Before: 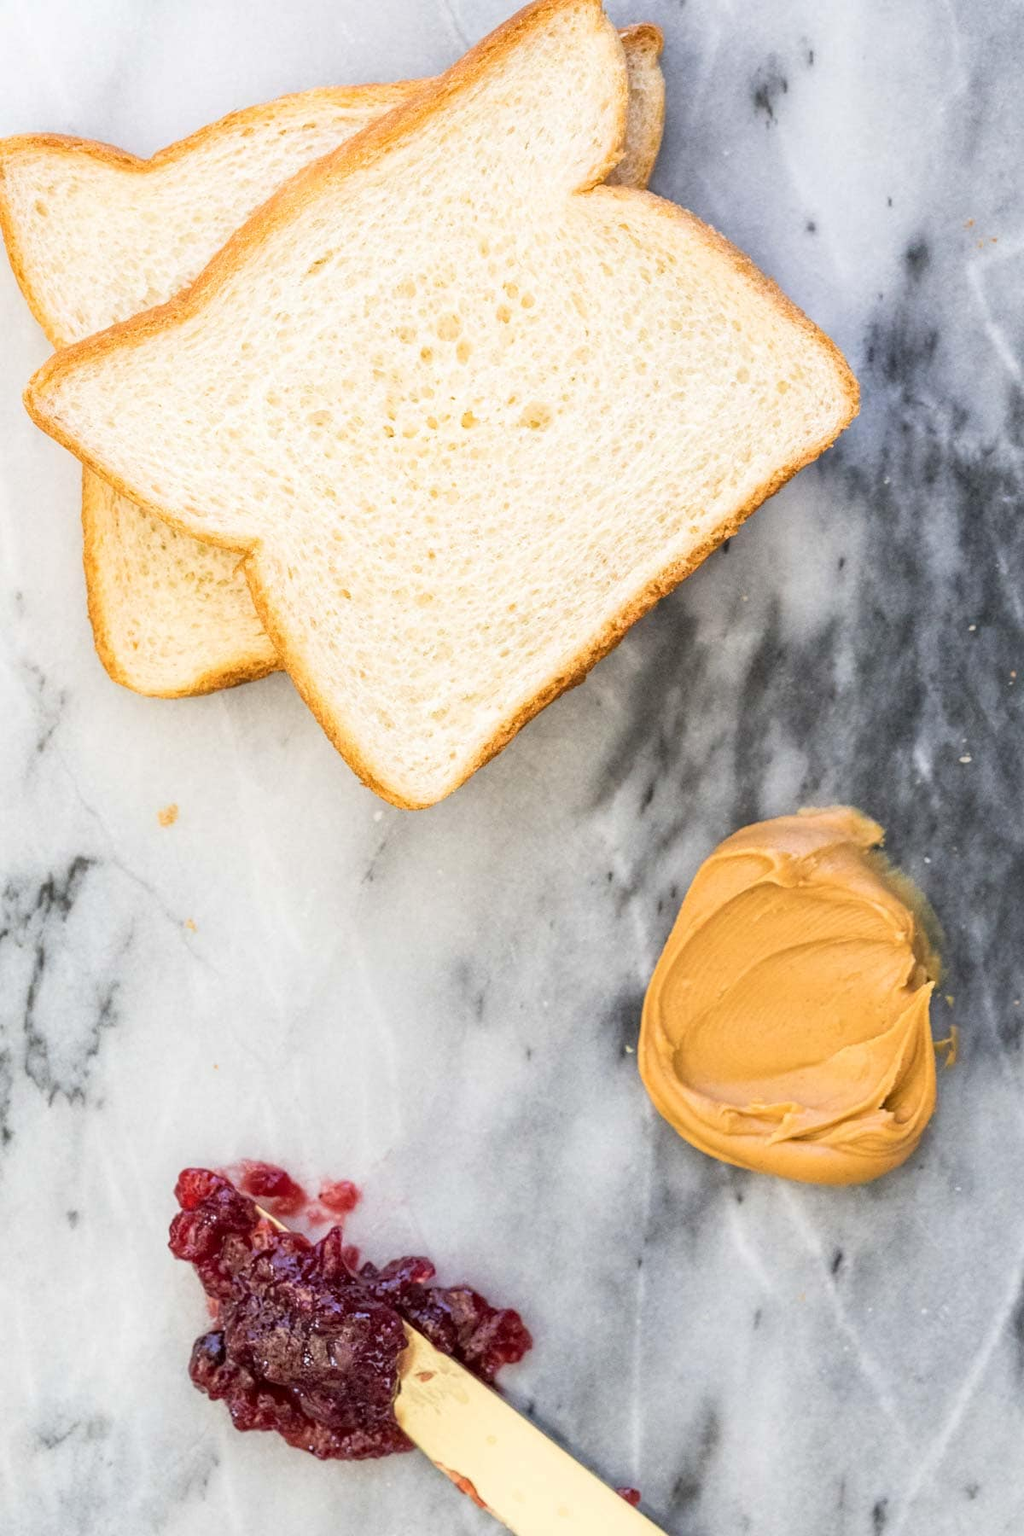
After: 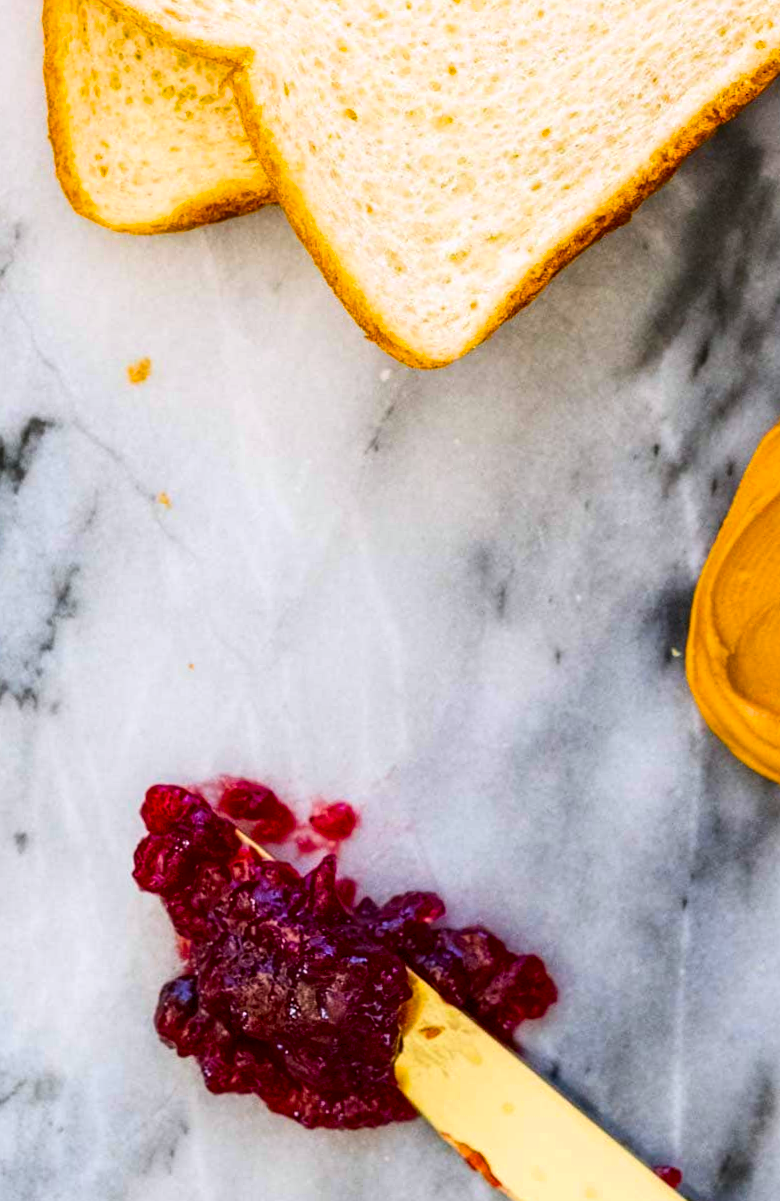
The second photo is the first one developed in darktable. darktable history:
crop and rotate: angle -0.8°, left 3.868%, top 31.84%, right 29.735%
color balance rgb: highlights gain › chroma 0.241%, highlights gain › hue 330.05°, linear chroma grading › global chroma 0.662%, perceptual saturation grading › global saturation 74.463%, perceptual saturation grading › shadows -28.918%
color correction: highlights a* -0.139, highlights b* -5.27, shadows a* -0.124, shadows b* -0.135
contrast brightness saturation: contrast 0.133, brightness -0.232, saturation 0.144
